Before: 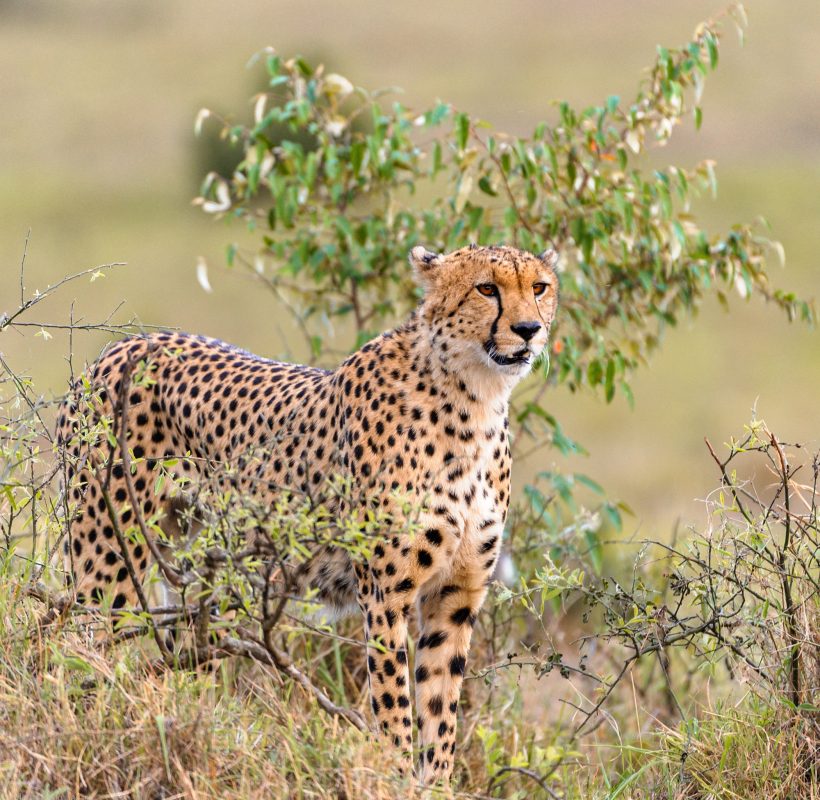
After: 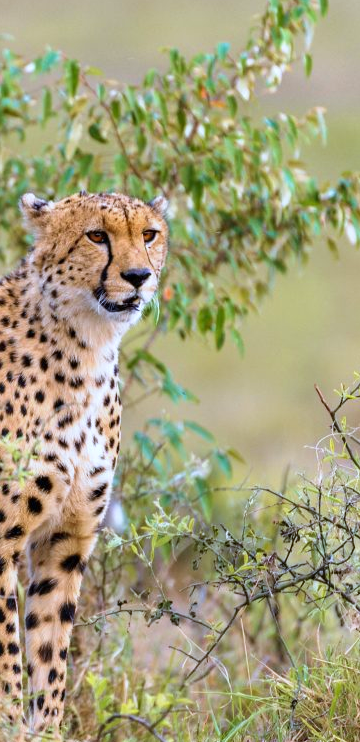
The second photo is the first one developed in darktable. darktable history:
white balance: red 0.931, blue 1.11
velvia: on, module defaults
crop: left 47.628%, top 6.643%, right 7.874%
